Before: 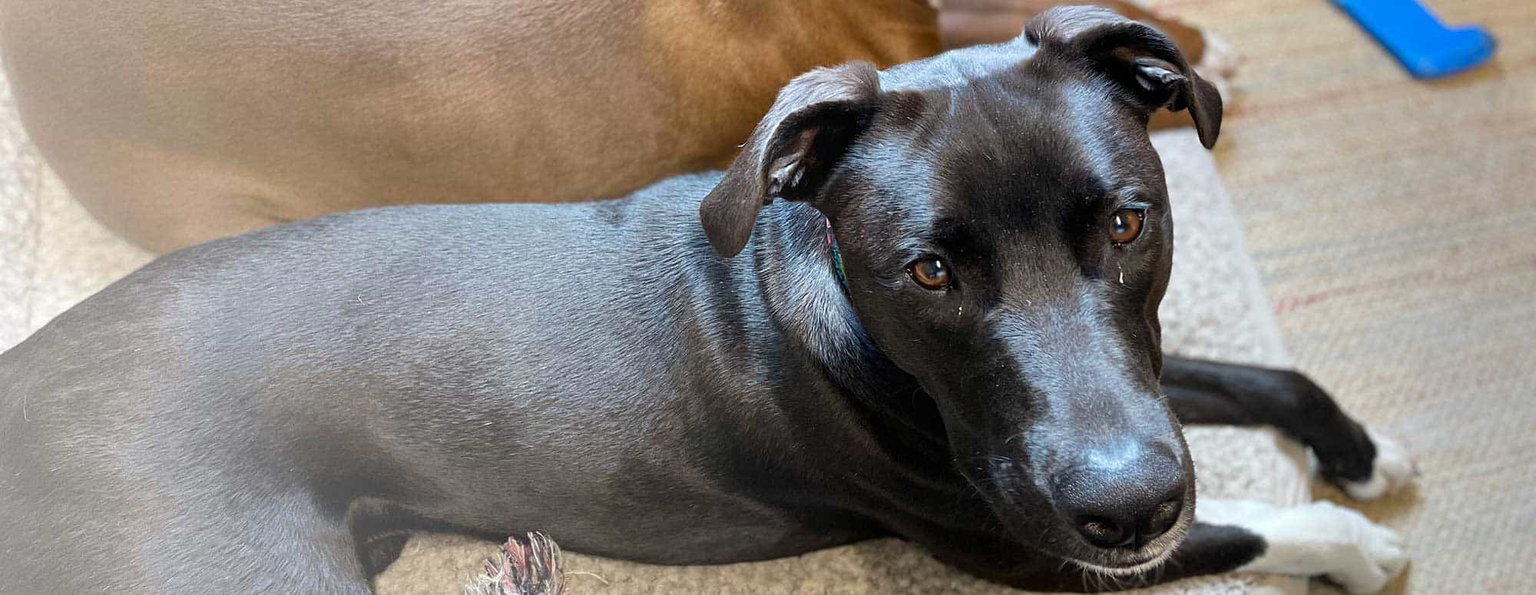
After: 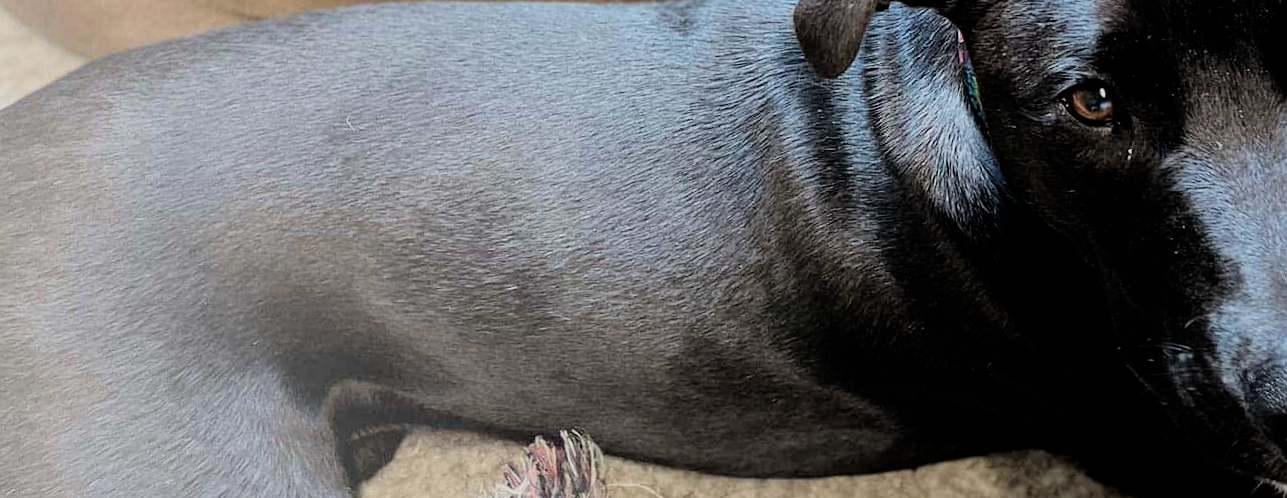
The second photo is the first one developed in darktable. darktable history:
filmic rgb: black relative exposure -5.05 EV, white relative exposure 3.99 EV, threshold 5.98 EV, hardness 2.9, contrast 1.195, color science v6 (2022), enable highlight reconstruction true
crop and rotate: angle -1.2°, left 3.675%, top 32.252%, right 28.497%
exposure: exposure -0.04 EV, compensate highlight preservation false
